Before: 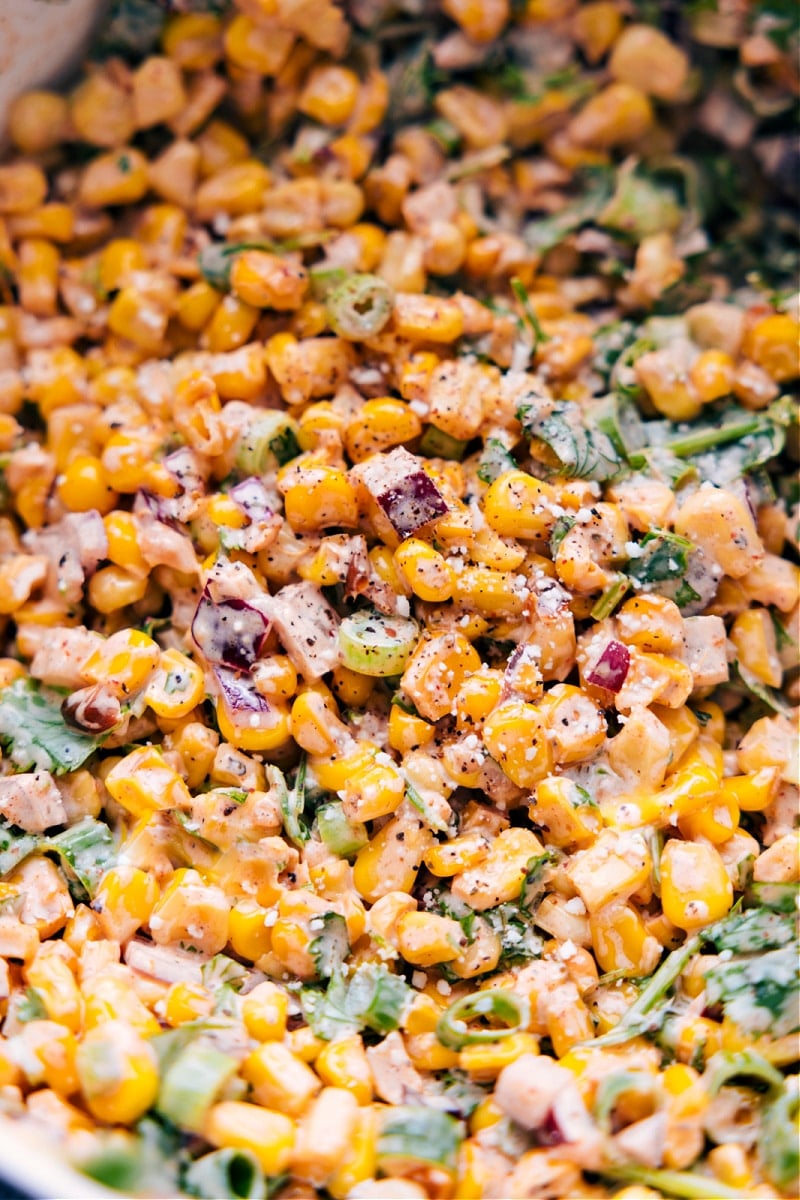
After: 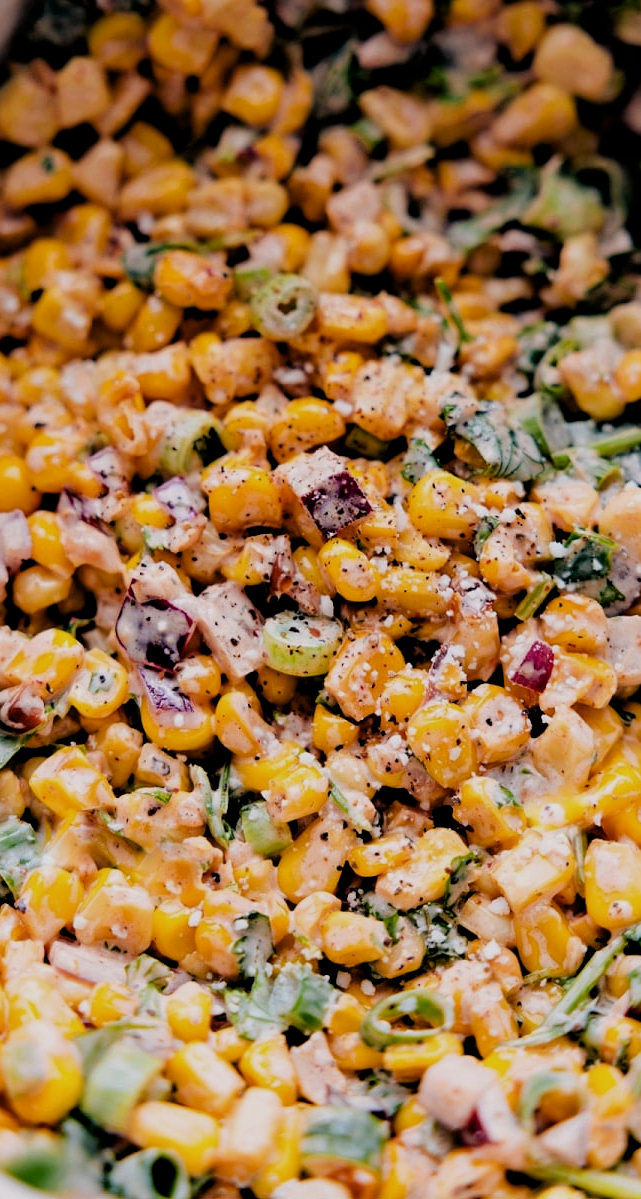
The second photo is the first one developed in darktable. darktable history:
crop and rotate: left 9.597%, right 10.195%
filmic rgb: black relative exposure -4.91 EV, white relative exposure 2.84 EV, hardness 3.7
exposure: black level correction 0.011, exposure -0.478 EV, compensate highlight preservation false
